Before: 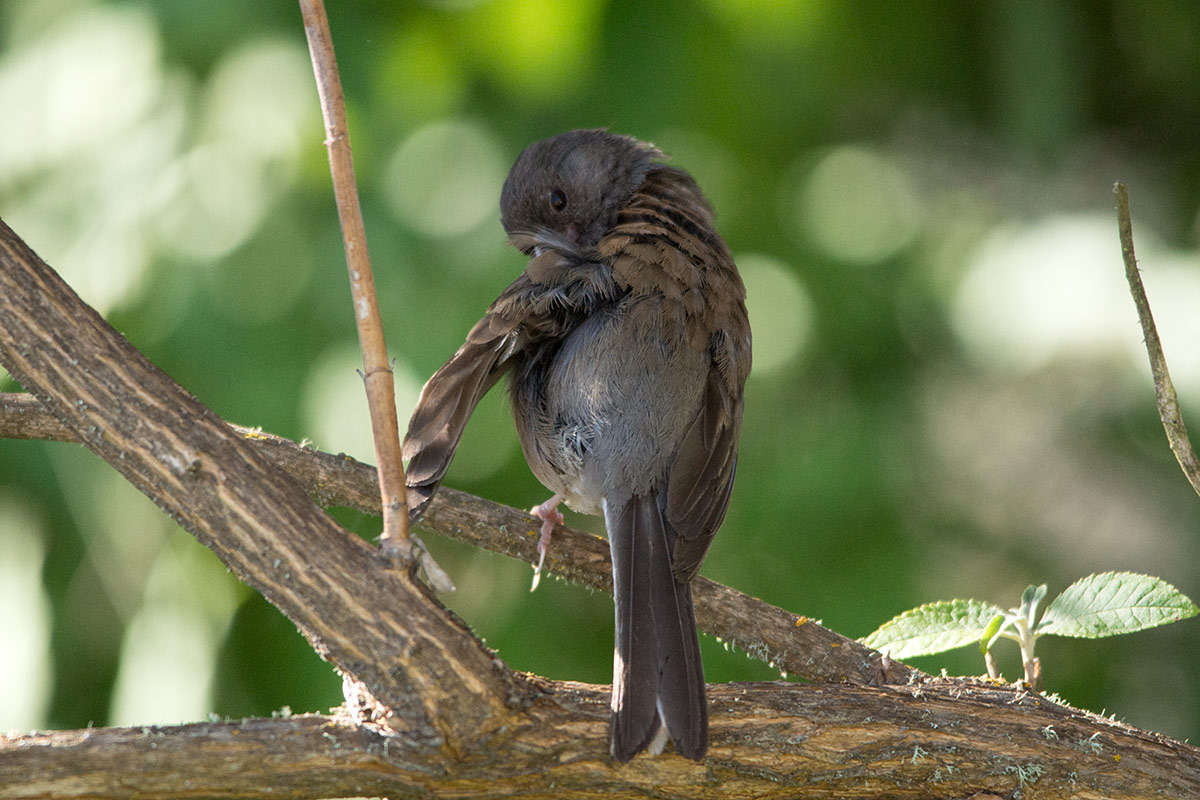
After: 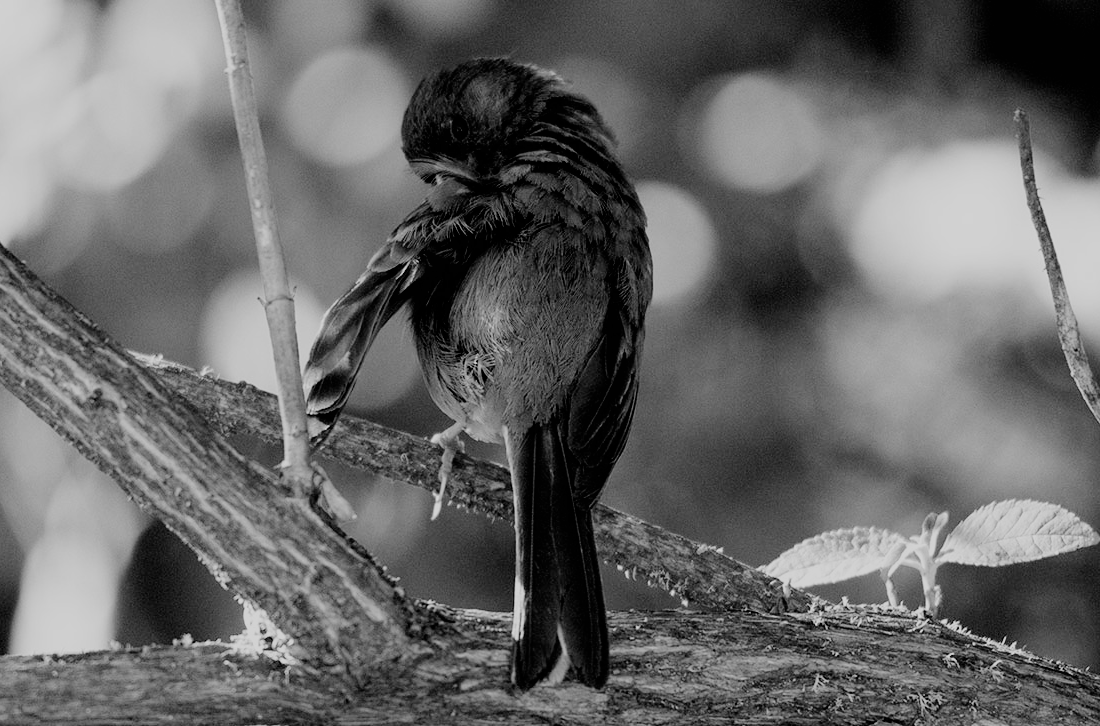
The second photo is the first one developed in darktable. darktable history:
filmic rgb: black relative exposure -3.21 EV, white relative exposure 7.02 EV, hardness 1.46, contrast 1.35
crop and rotate: left 8.262%, top 9.226%
monochrome: on, module defaults
